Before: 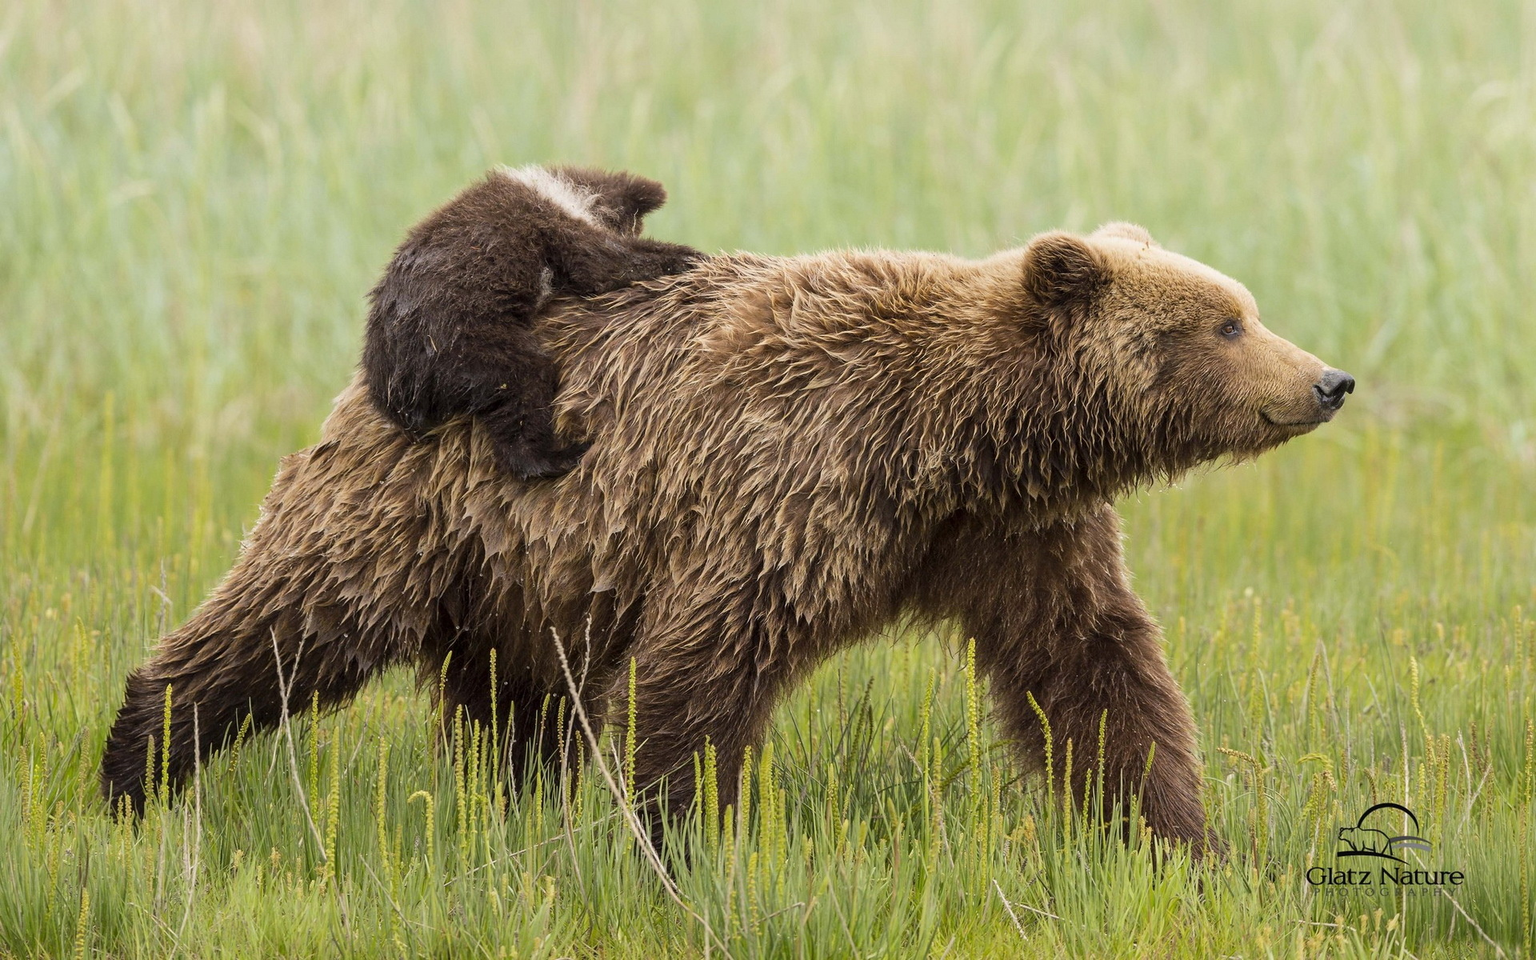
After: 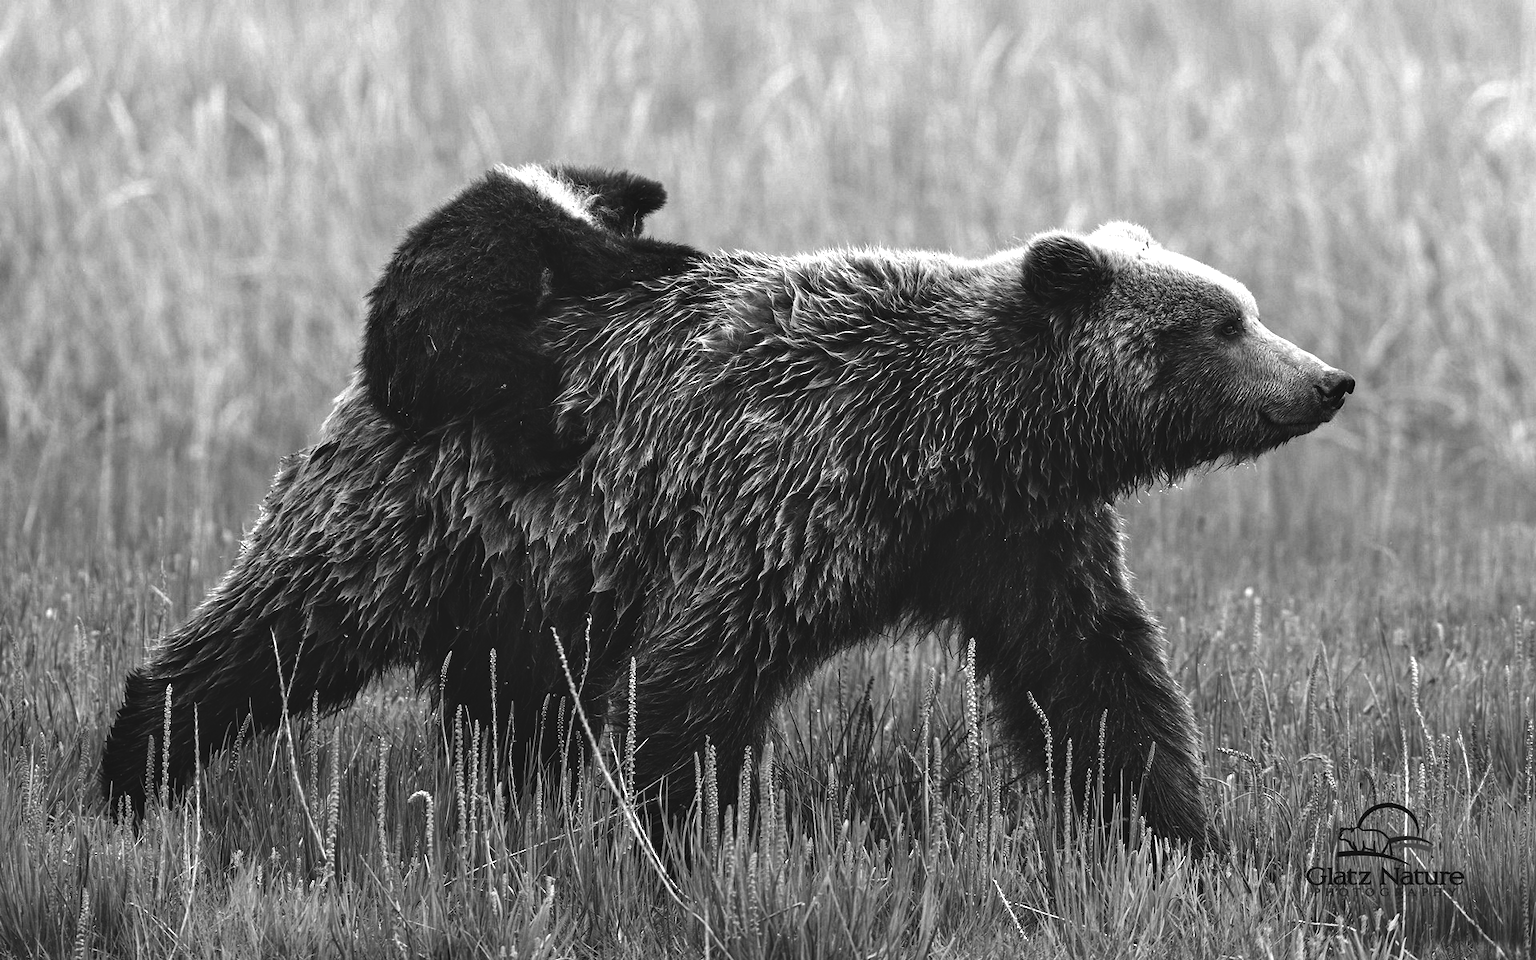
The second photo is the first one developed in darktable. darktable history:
contrast brightness saturation: contrast 0.022, brightness -0.991, saturation -0.987
tone equalizer: -7 EV 0.15 EV, -6 EV 0.563 EV, -5 EV 1.19 EV, -4 EV 1.37 EV, -3 EV 1.18 EV, -2 EV 0.6 EV, -1 EV 0.156 EV
exposure: black level correction -0.07, exposure 0.501 EV, compensate highlight preservation false
